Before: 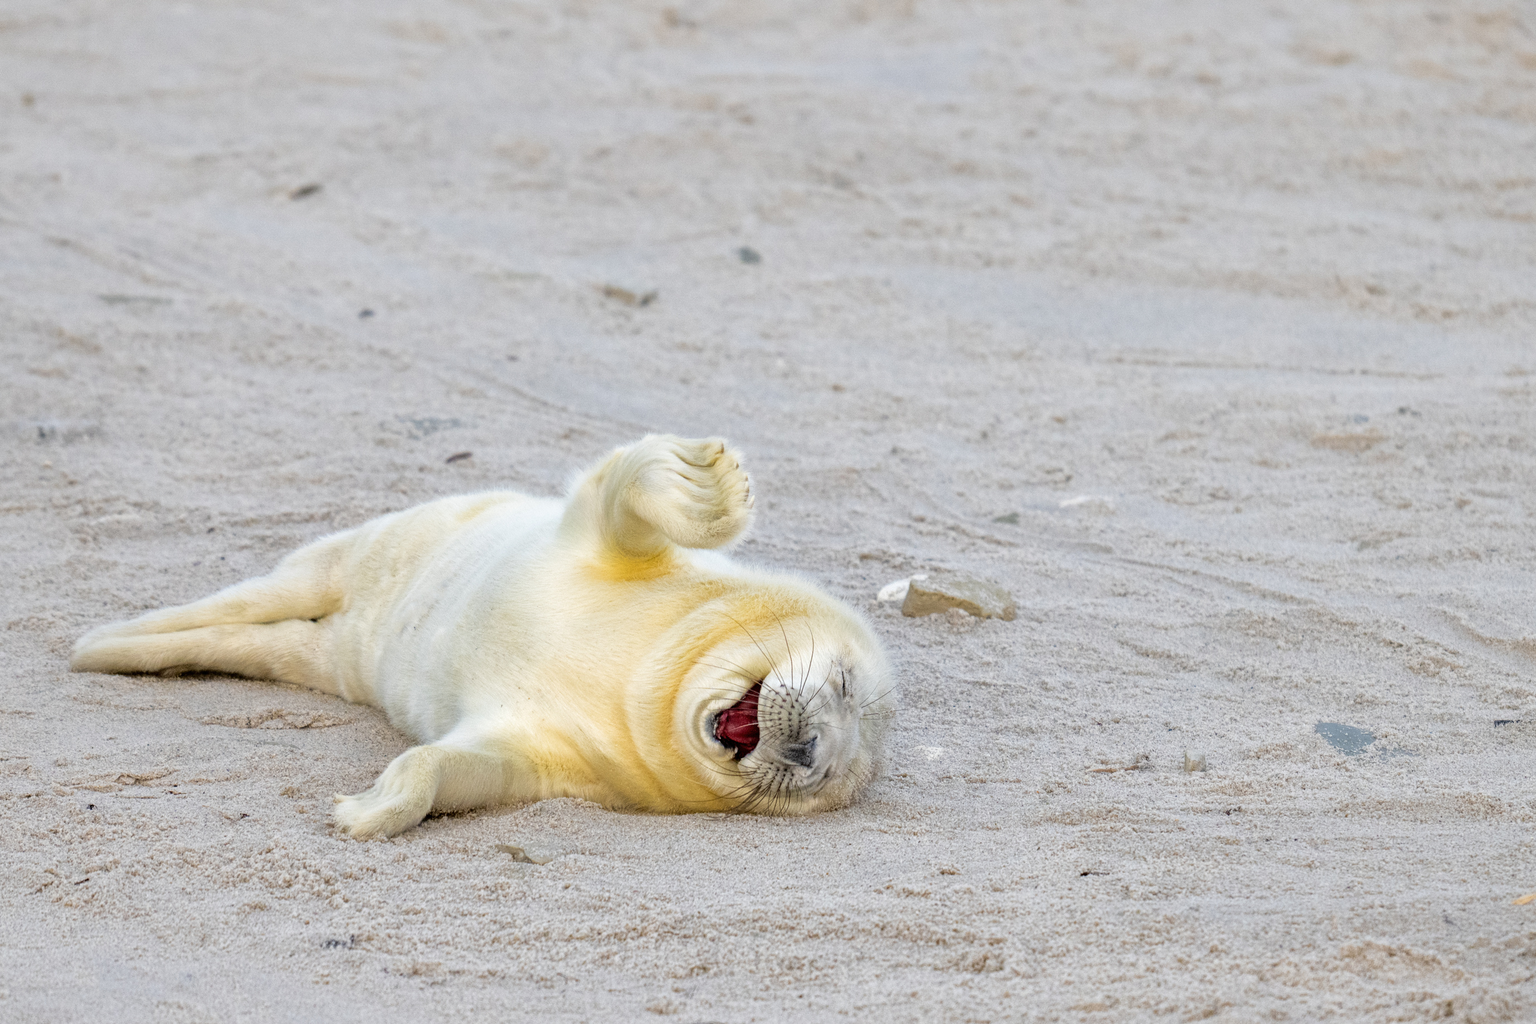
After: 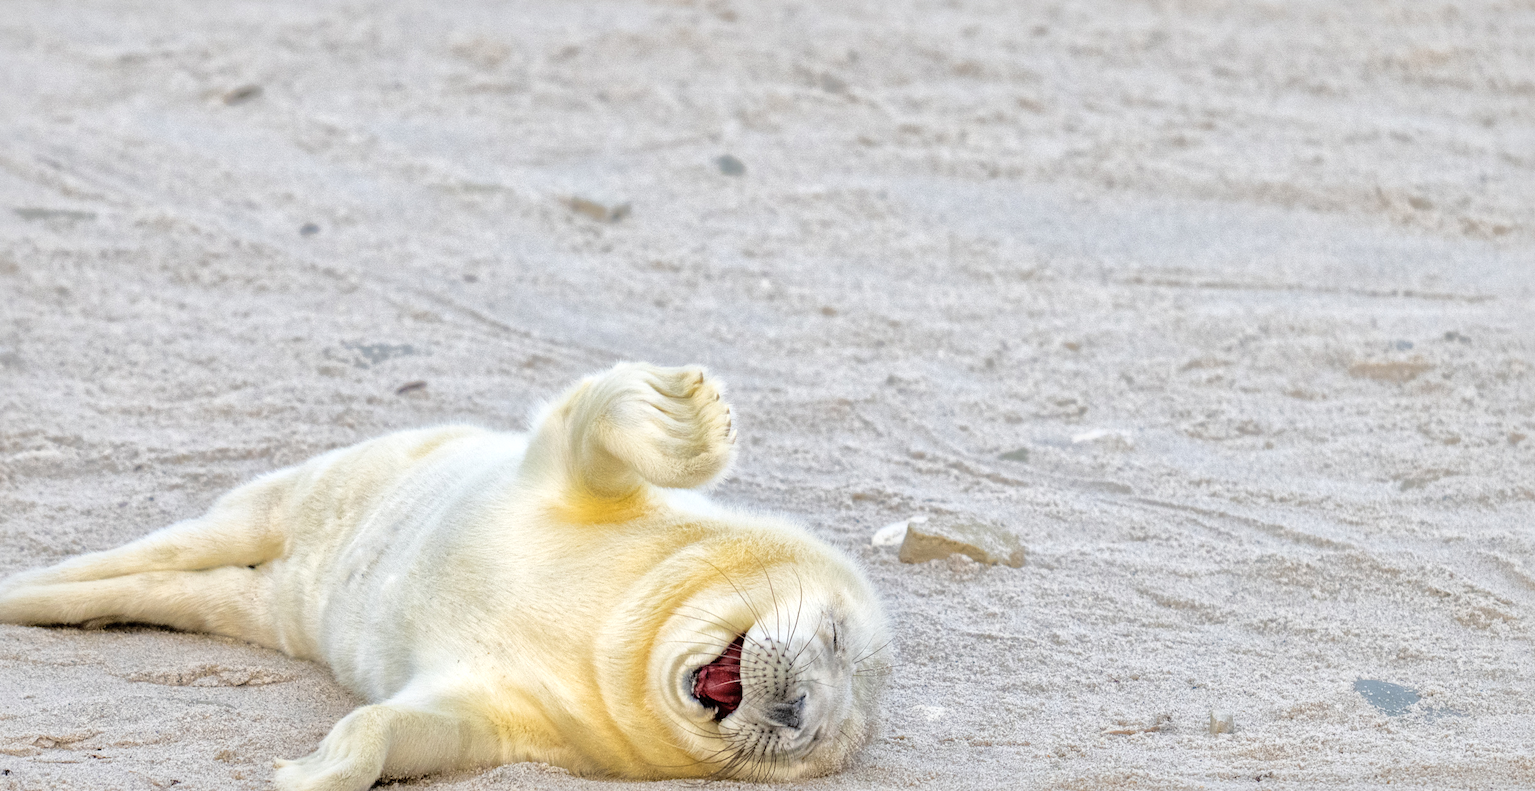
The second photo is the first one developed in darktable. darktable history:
crop: left 5.596%, top 10.314%, right 3.534%, bottom 19.395%
global tonemap: drago (1, 100), detail 1
